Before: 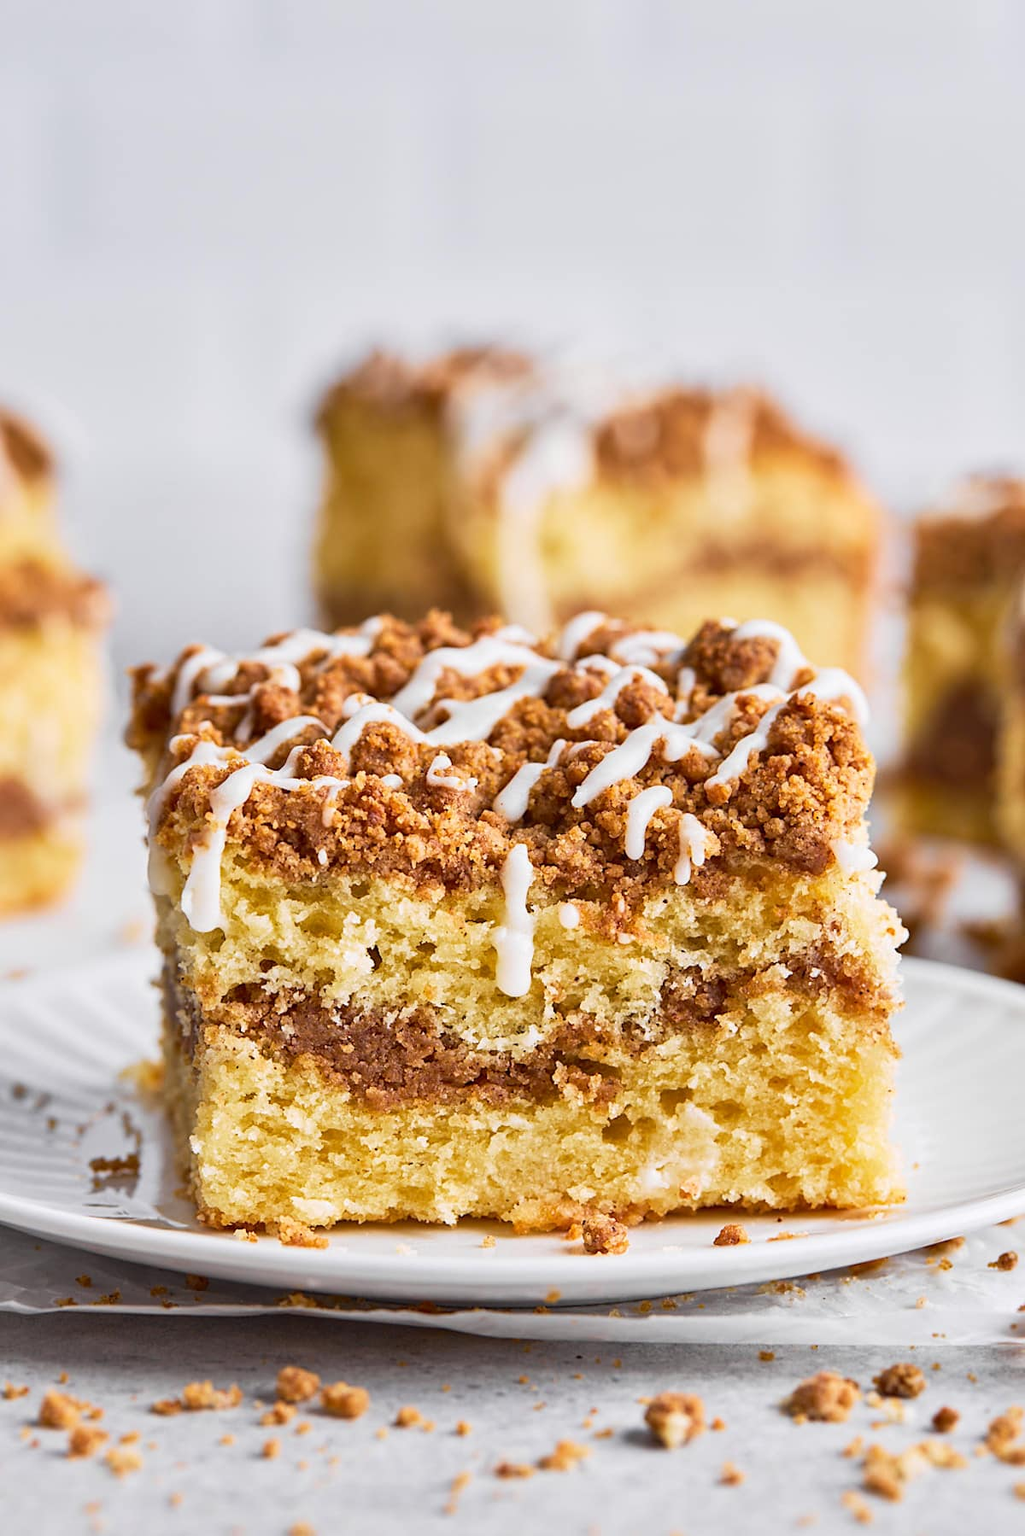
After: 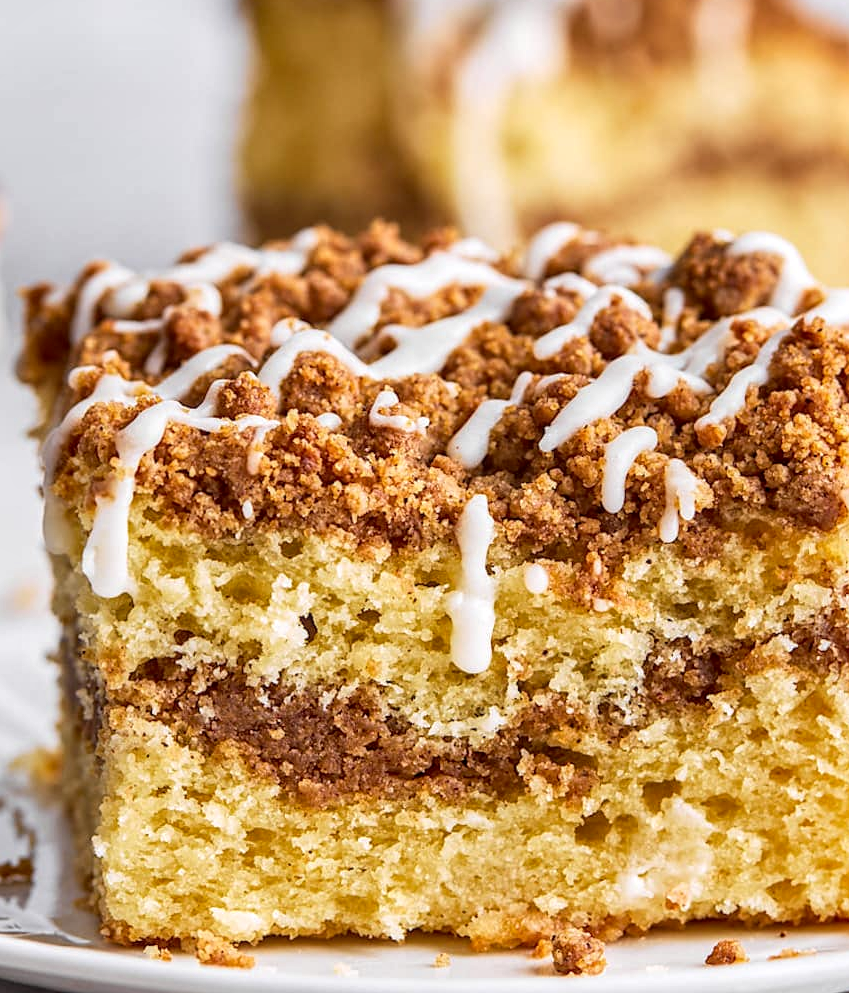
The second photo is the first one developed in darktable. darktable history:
local contrast: detail 130%
crop: left 10.899%, top 27.499%, right 18.305%, bottom 17.287%
